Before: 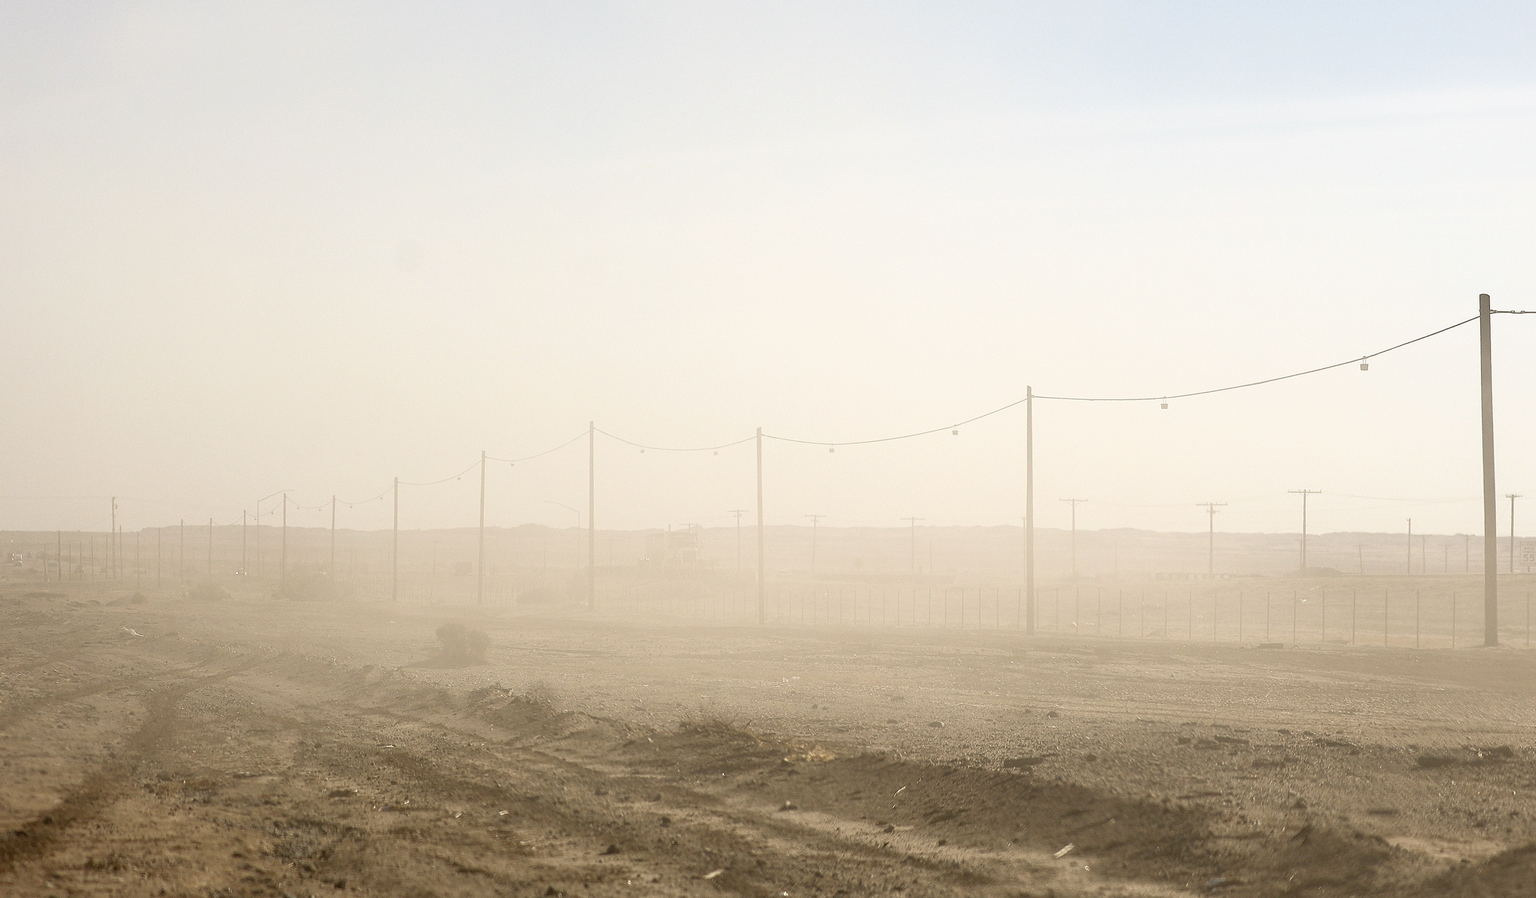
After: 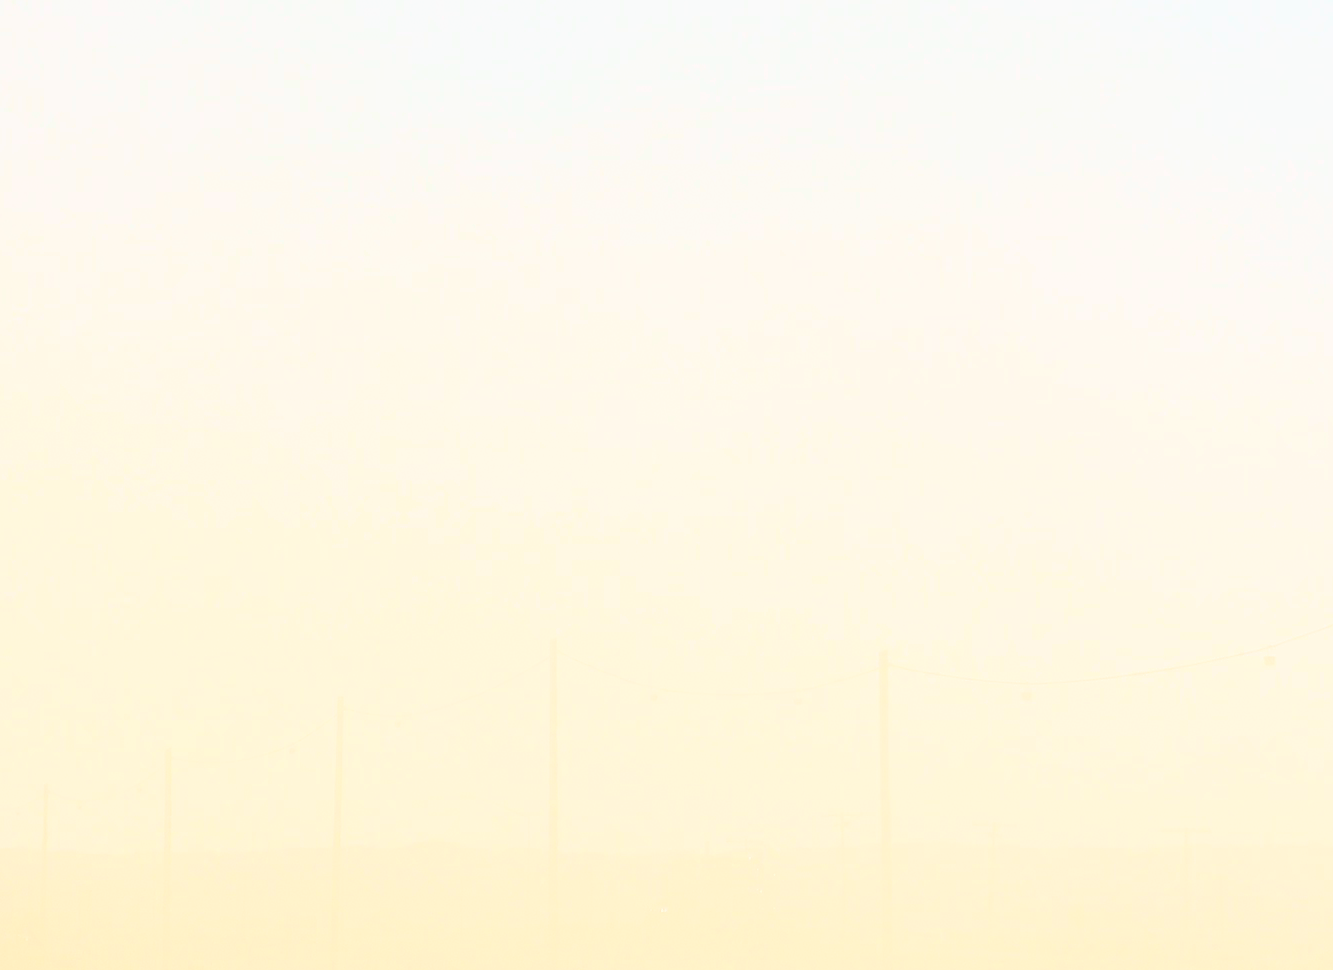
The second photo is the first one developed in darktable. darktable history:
rgb curve: curves: ch0 [(0, 0) (0.21, 0.15) (0.24, 0.21) (0.5, 0.75) (0.75, 0.96) (0.89, 0.99) (1, 1)]; ch1 [(0, 0.02) (0.21, 0.13) (0.25, 0.2) (0.5, 0.67) (0.75, 0.9) (0.89, 0.97) (1, 1)]; ch2 [(0, 0.02) (0.21, 0.13) (0.25, 0.2) (0.5, 0.67) (0.75, 0.9) (0.89, 0.97) (1, 1)], compensate middle gray true
tone curve: curves: ch0 [(0, 0) (0.051, 0.03) (0.096, 0.071) (0.241, 0.247) (0.455, 0.525) (0.594, 0.697) (0.741, 0.845) (0.871, 0.933) (1, 0.984)]; ch1 [(0, 0) (0.1, 0.038) (0.318, 0.243) (0.399, 0.351) (0.478, 0.469) (0.499, 0.499) (0.534, 0.549) (0.565, 0.594) (0.601, 0.634) (0.666, 0.7) (1, 1)]; ch2 [(0, 0) (0.453, 0.45) (0.479, 0.483) (0.504, 0.499) (0.52, 0.519) (0.541, 0.559) (0.592, 0.612) (0.824, 0.815) (1, 1)], color space Lab, independent channels, preserve colors none
crop: left 20.248%, top 10.86%, right 35.675%, bottom 34.321%
